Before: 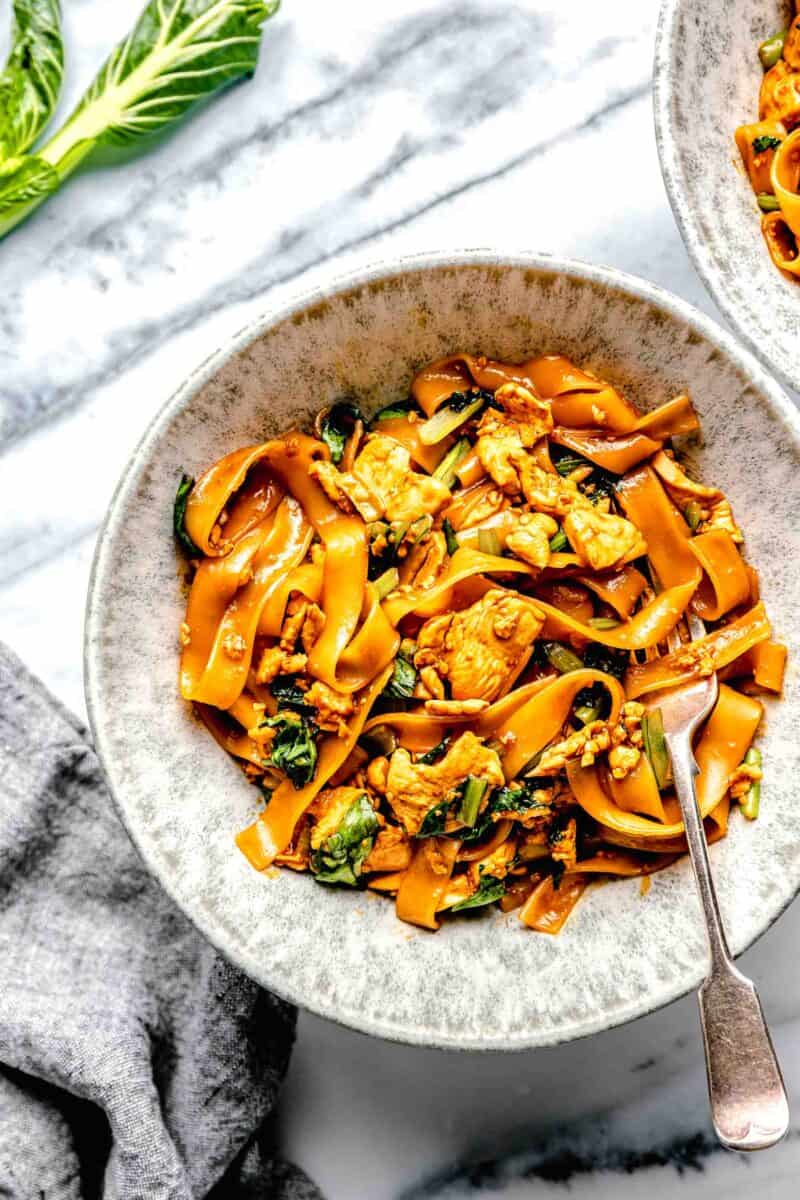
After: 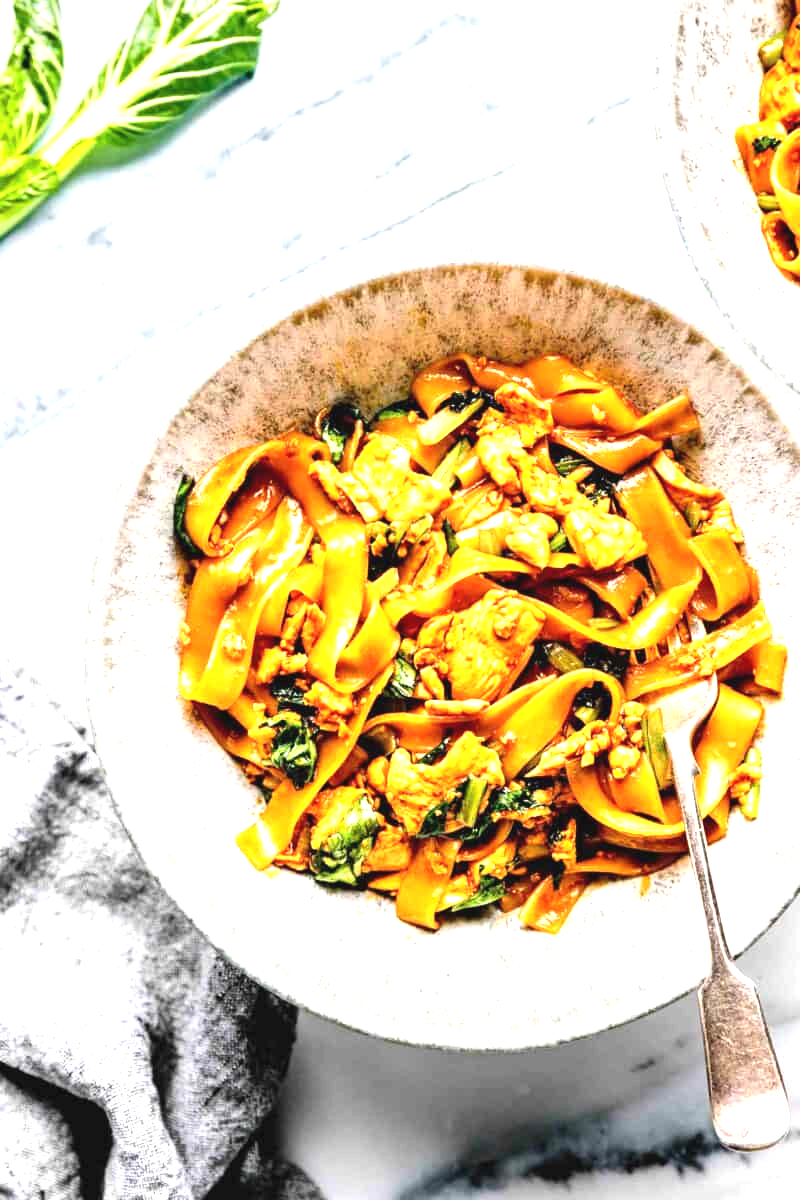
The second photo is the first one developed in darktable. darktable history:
exposure: black level correction -0.002, exposure 1.113 EV, compensate highlight preservation false
